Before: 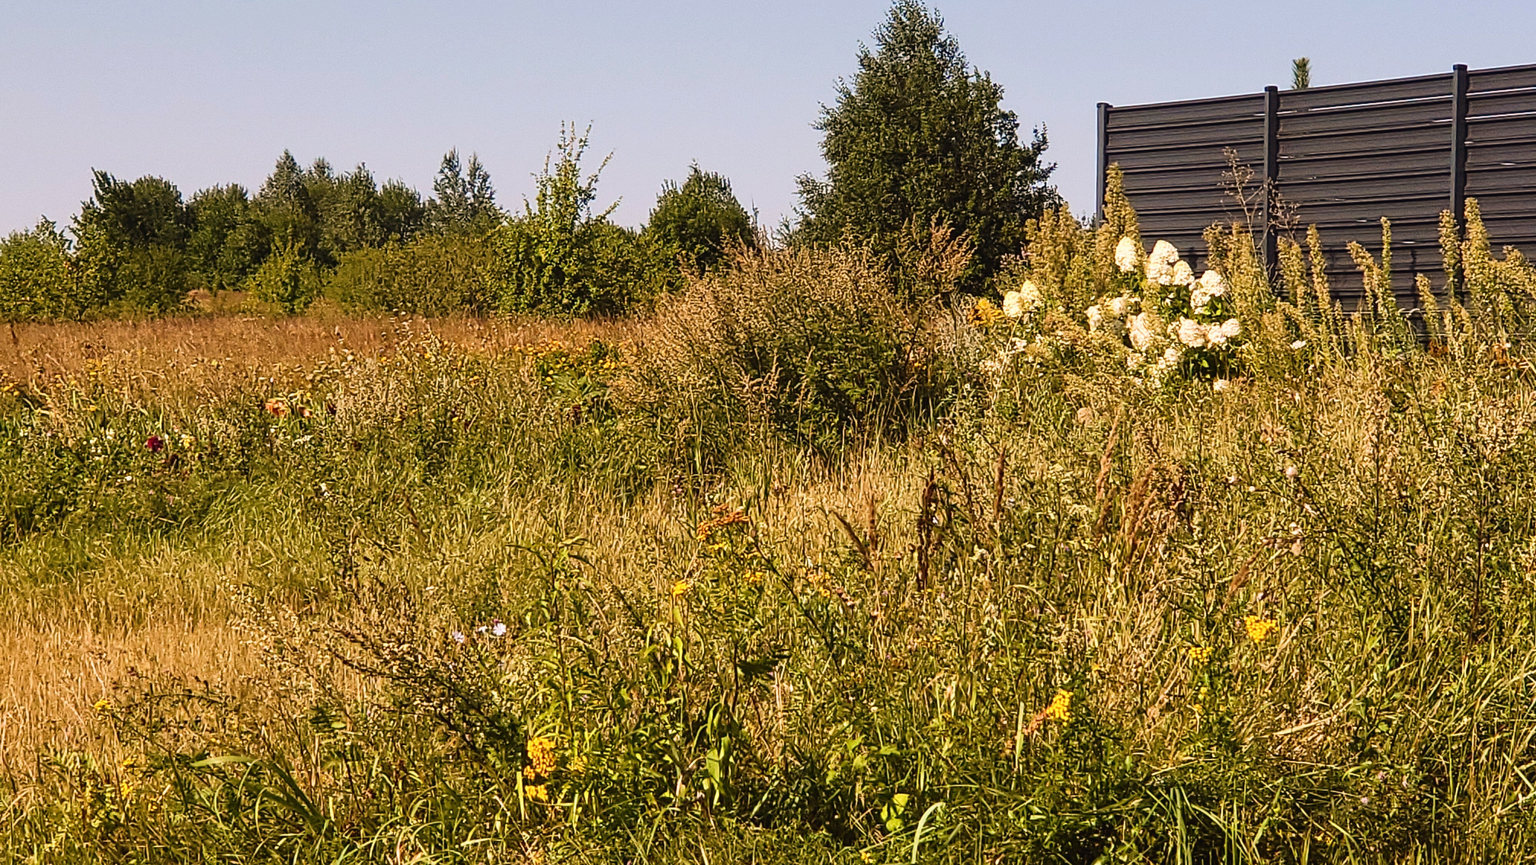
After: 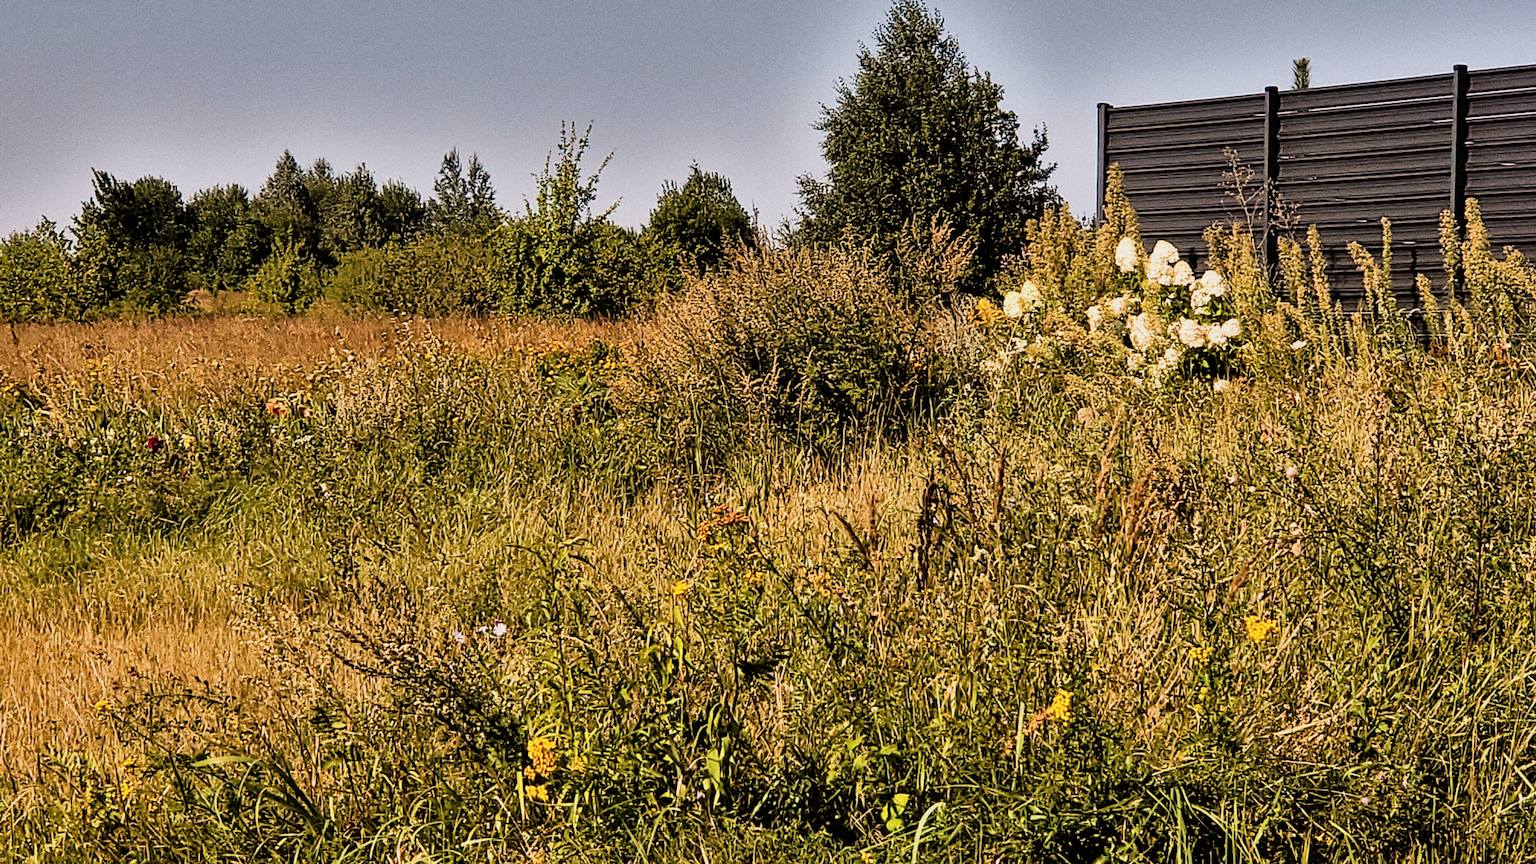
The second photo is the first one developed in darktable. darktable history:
filmic rgb: black relative exposure -5 EV, white relative exposure 3.2 EV, hardness 3.42, contrast 1.2, highlights saturation mix -50%
shadows and highlights: radius 108.52, shadows 40.68, highlights -72.88, low approximation 0.01, soften with gaussian
grain: coarseness 0.09 ISO, strength 40%
